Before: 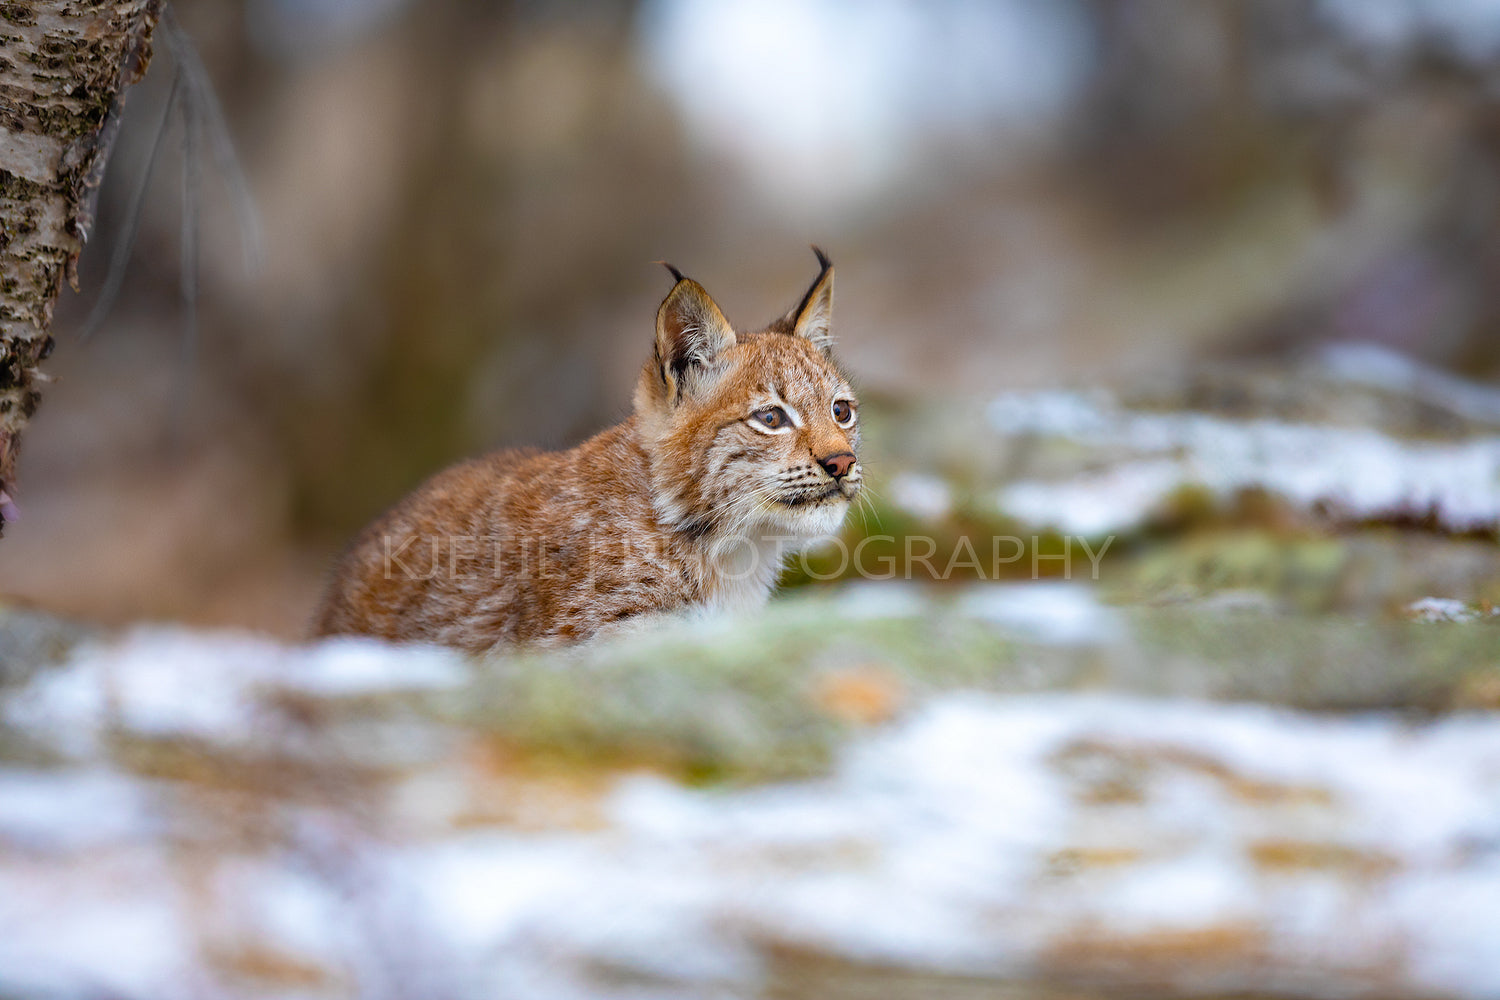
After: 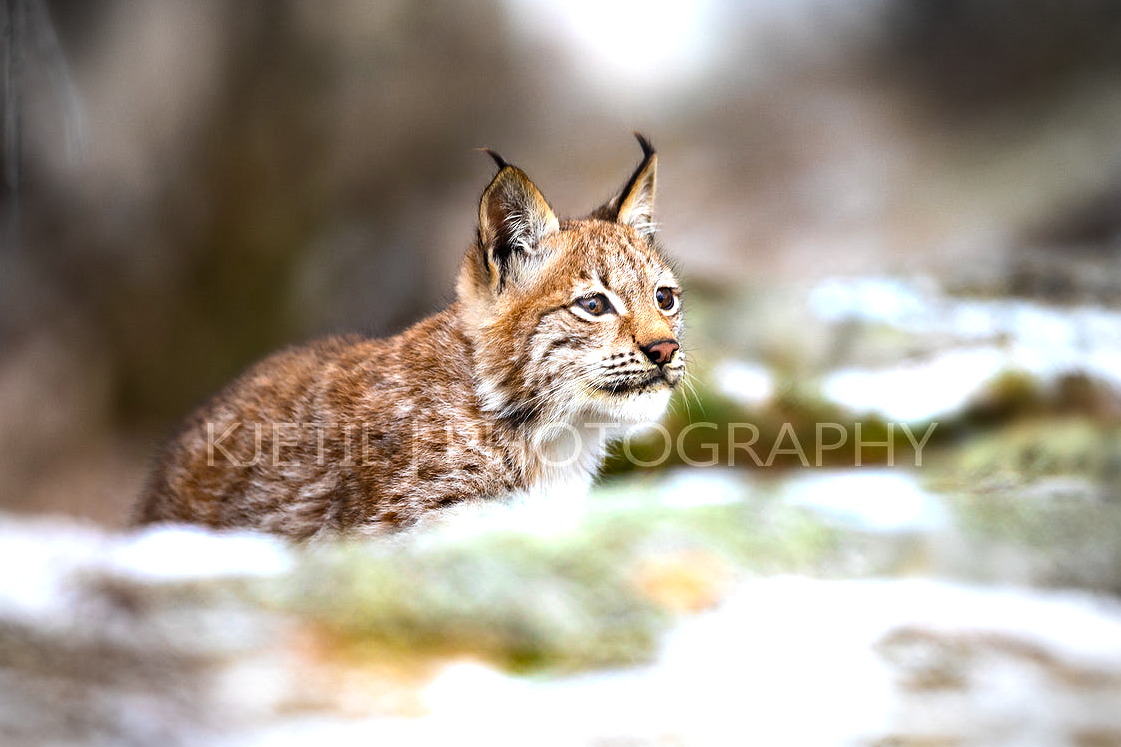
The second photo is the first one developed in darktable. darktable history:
vignetting: automatic ratio true
crop and rotate: left 11.831%, top 11.346%, right 13.429%, bottom 13.899%
tone equalizer: -8 EV -1.08 EV, -7 EV -1.01 EV, -6 EV -0.867 EV, -5 EV -0.578 EV, -3 EV 0.578 EV, -2 EV 0.867 EV, -1 EV 1.01 EV, +0 EV 1.08 EV, edges refinement/feathering 500, mask exposure compensation -1.57 EV, preserve details no
